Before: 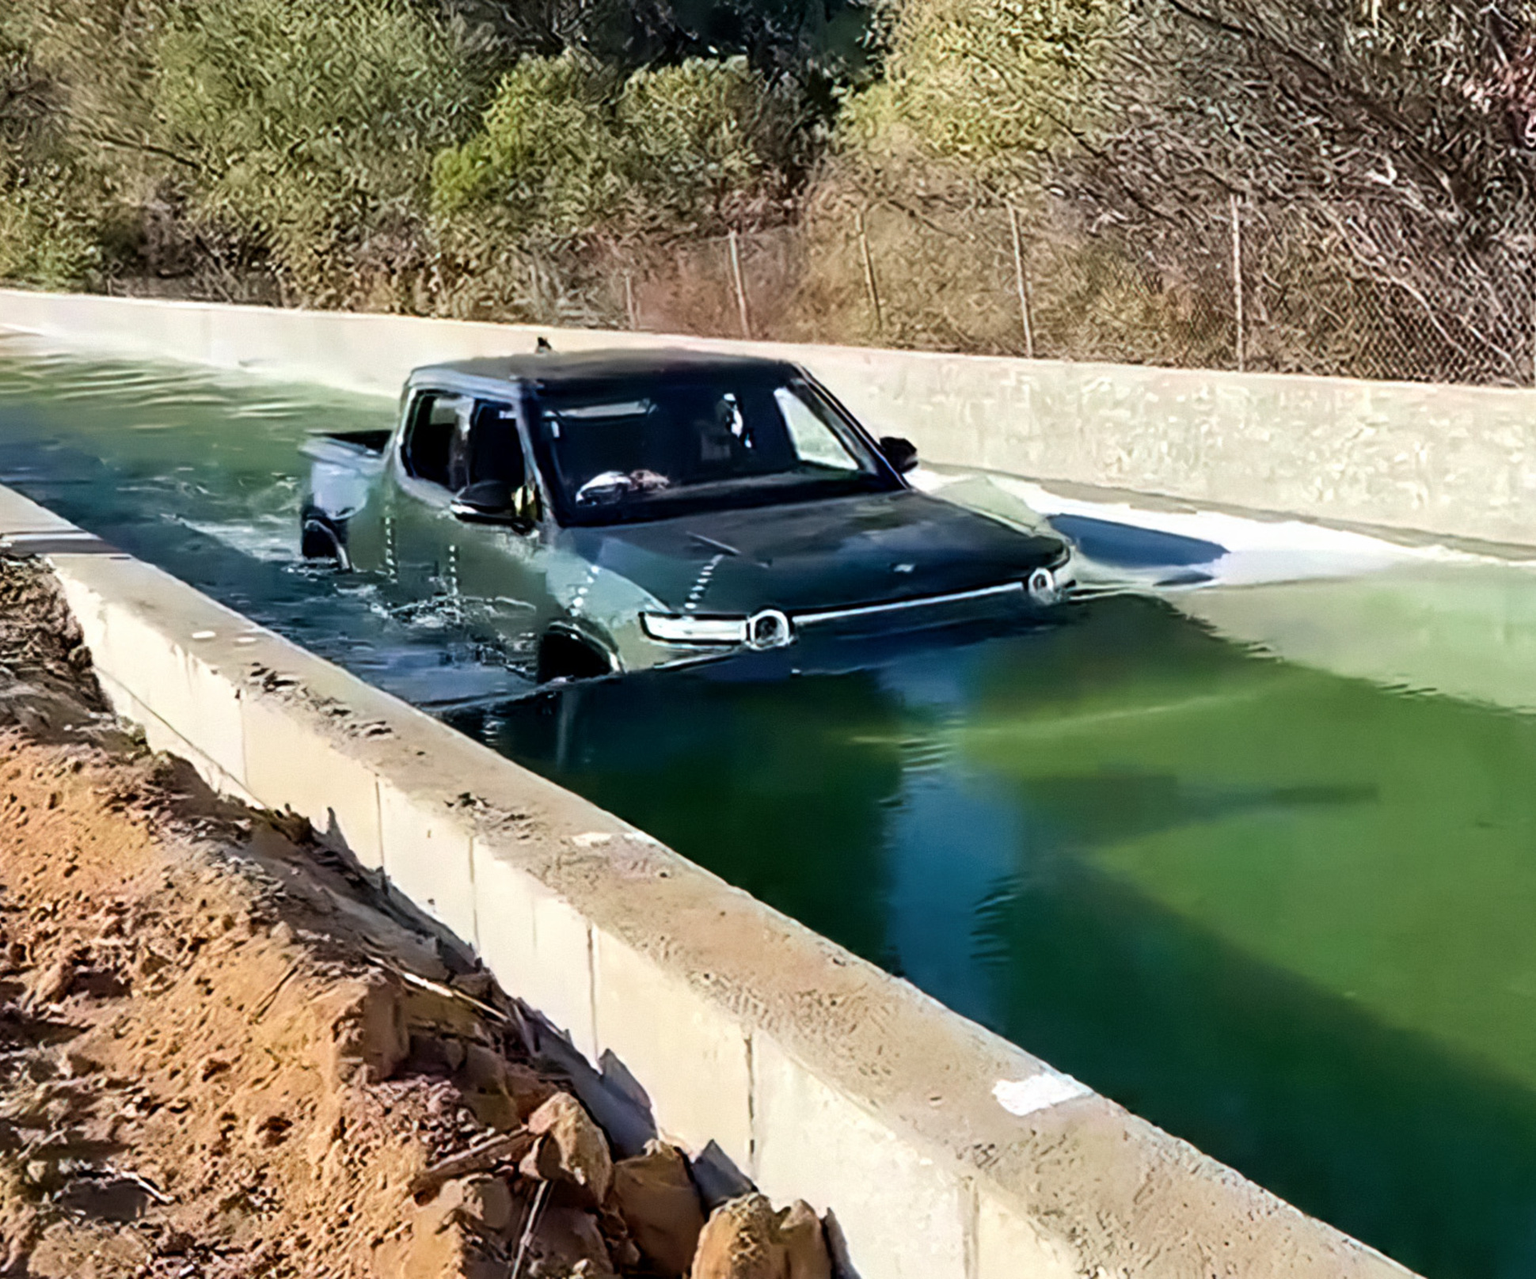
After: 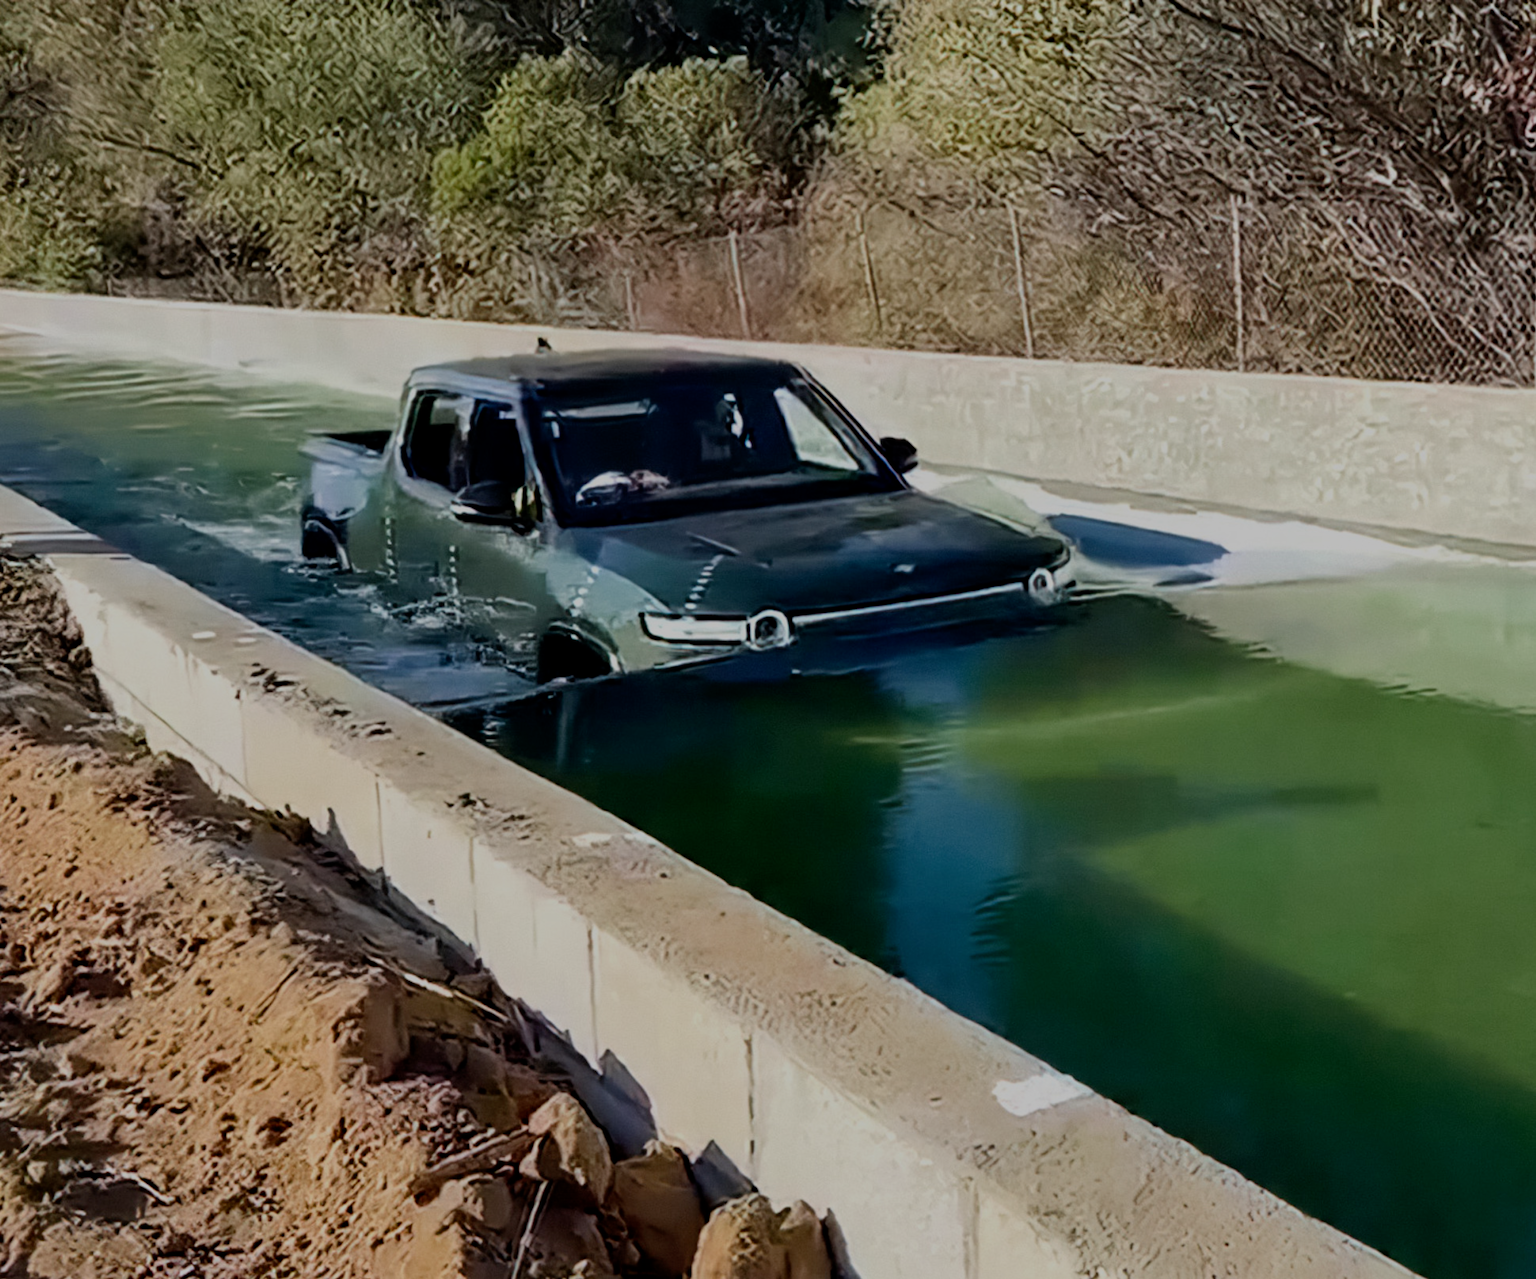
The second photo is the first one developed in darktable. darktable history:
filmic rgb: black relative exposure -15.02 EV, white relative exposure 3 EV, target black luminance 0%, hardness 9.25, latitude 98.52%, contrast 0.914, shadows ↔ highlights balance 0.499%, preserve chrominance no, color science v4 (2020), contrast in shadows soft
exposure: black level correction 0, exposure -0.732 EV, compensate highlight preservation false
